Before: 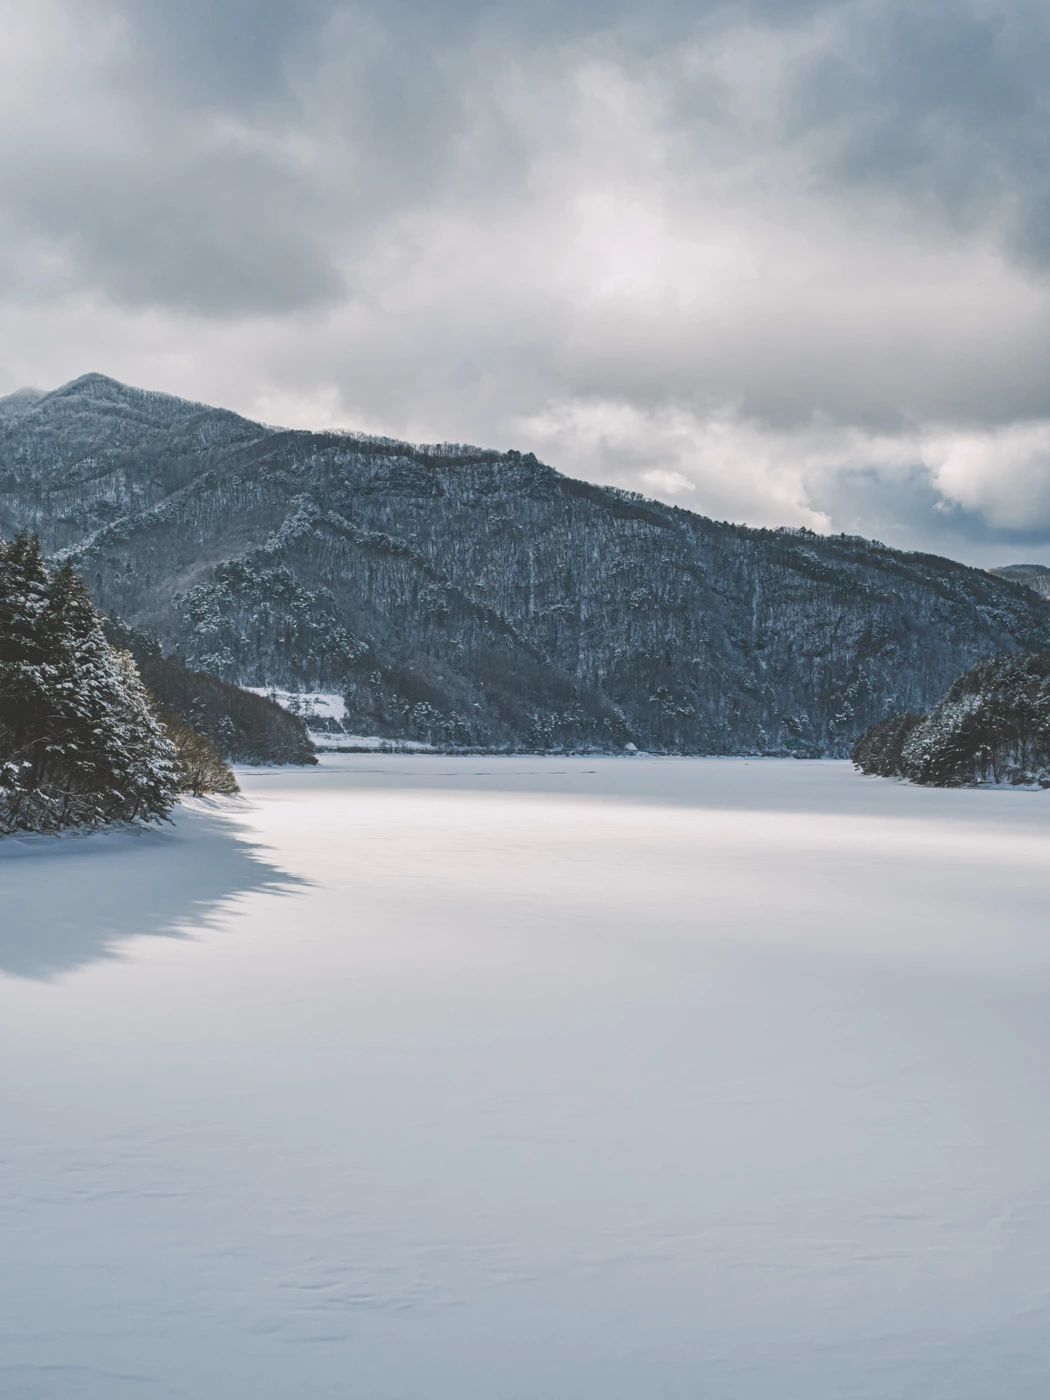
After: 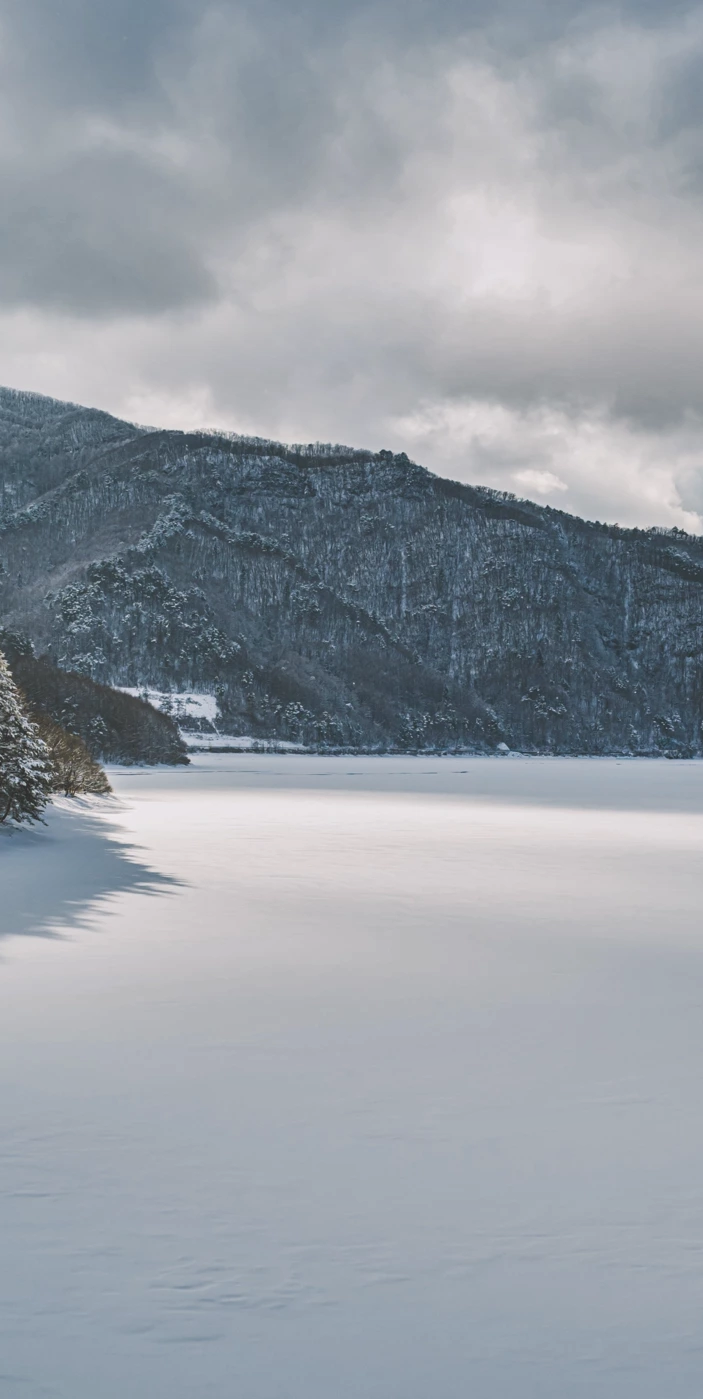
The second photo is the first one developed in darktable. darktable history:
crop and rotate: left 12.252%, right 20.755%
shadows and highlights: low approximation 0.01, soften with gaussian
